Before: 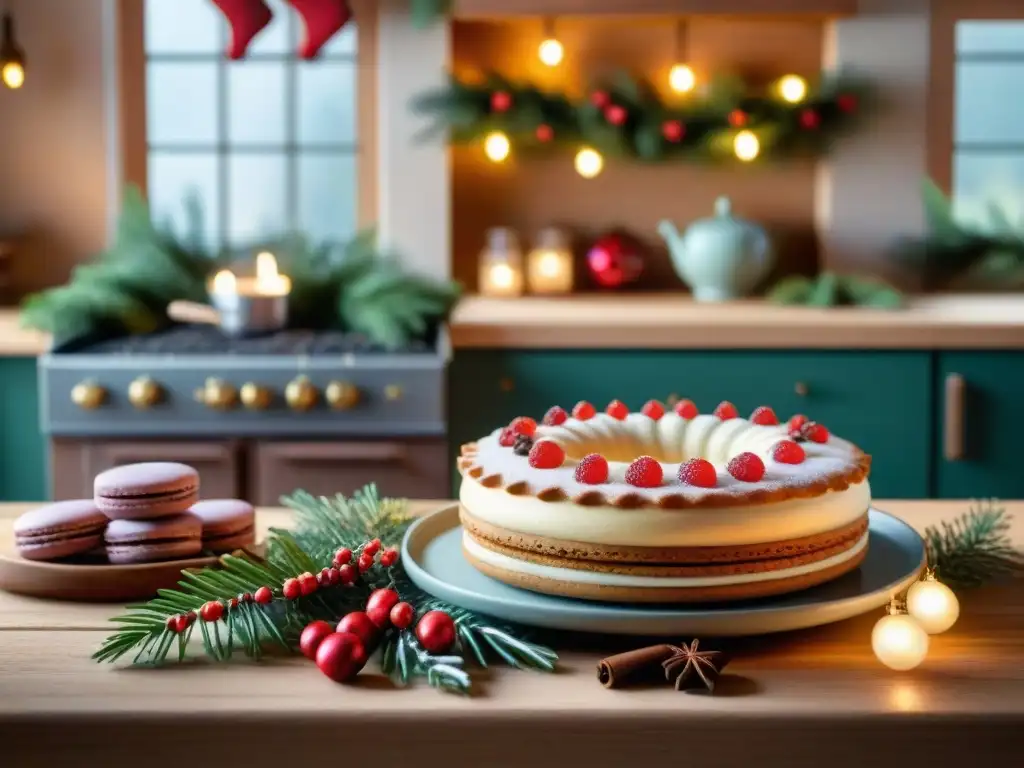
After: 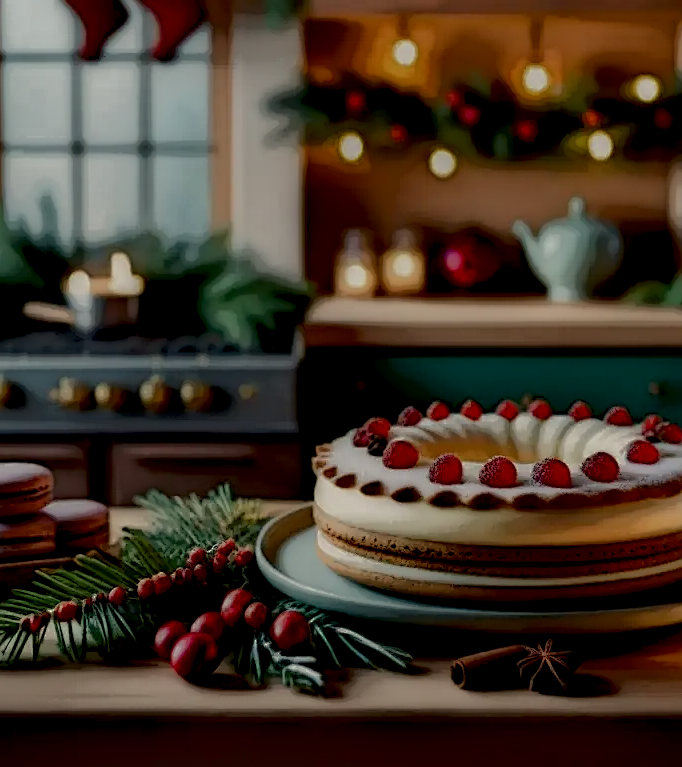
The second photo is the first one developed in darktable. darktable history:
shadows and highlights: shadows 53, soften with gaussian
crop and rotate: left 14.292%, right 19.041%
white balance: red 1.045, blue 0.932
contrast brightness saturation: contrast 0.1, saturation -0.3
local contrast: highlights 0%, shadows 198%, detail 164%, midtone range 0.001
tone equalizer: on, module defaults
color balance rgb: perceptual saturation grading › global saturation 20%, perceptual saturation grading › highlights -25%, perceptual saturation grading › shadows 25%
sharpen: on, module defaults
